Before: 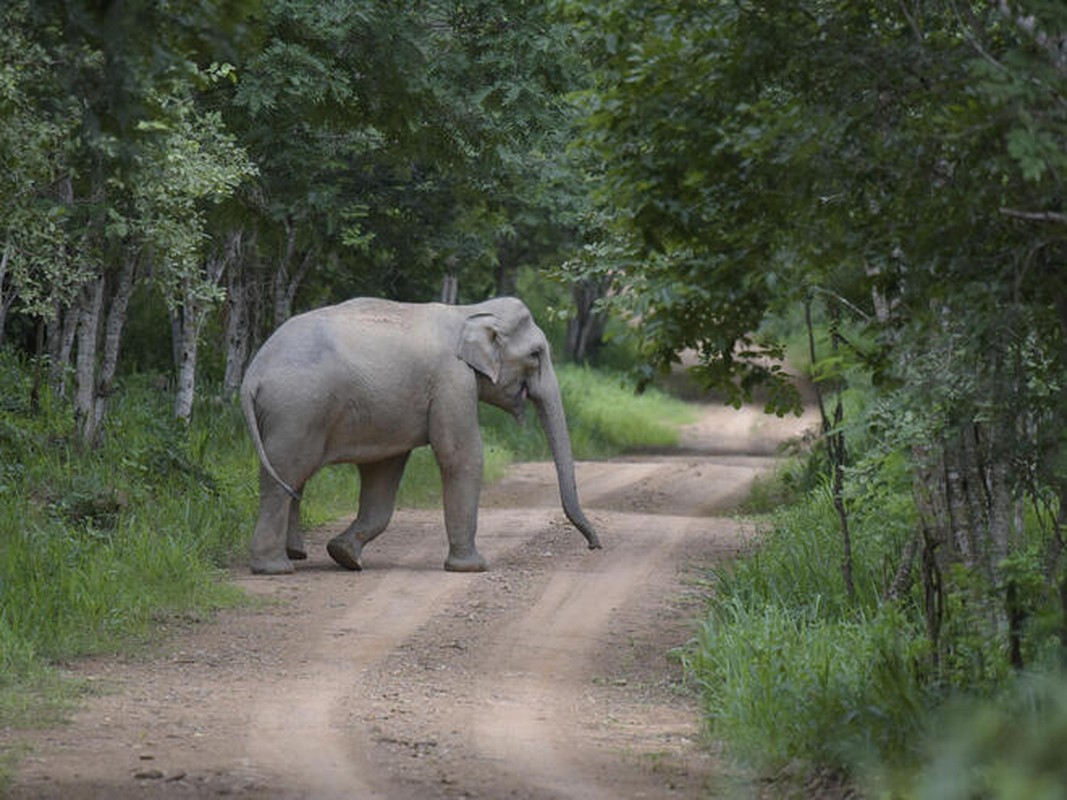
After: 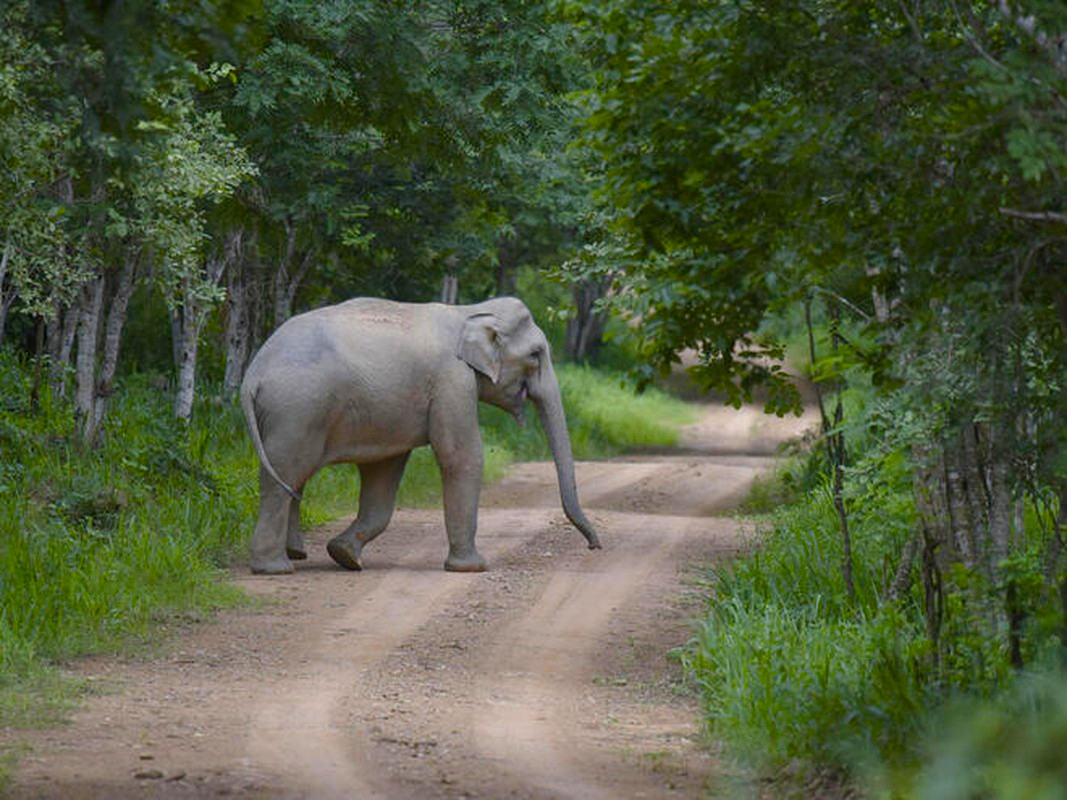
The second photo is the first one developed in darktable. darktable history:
color balance rgb: linear chroma grading › global chroma 24.558%, perceptual saturation grading › global saturation 14.461%, perceptual saturation grading › highlights -25.388%, perceptual saturation grading › shadows 29.801%
